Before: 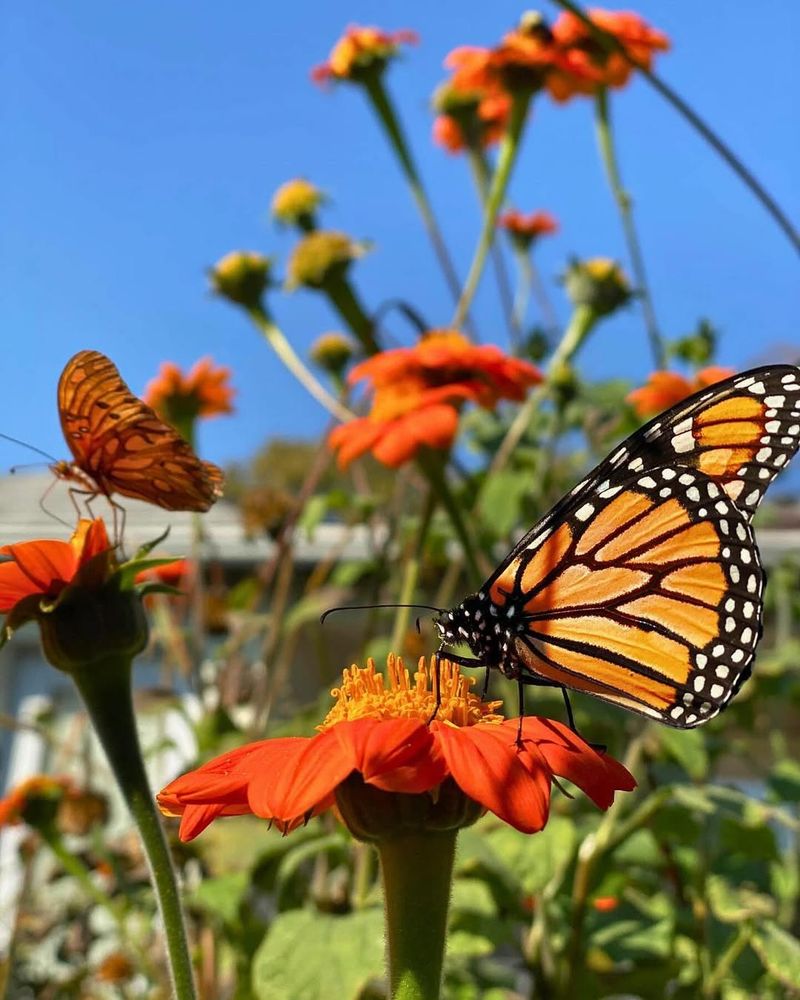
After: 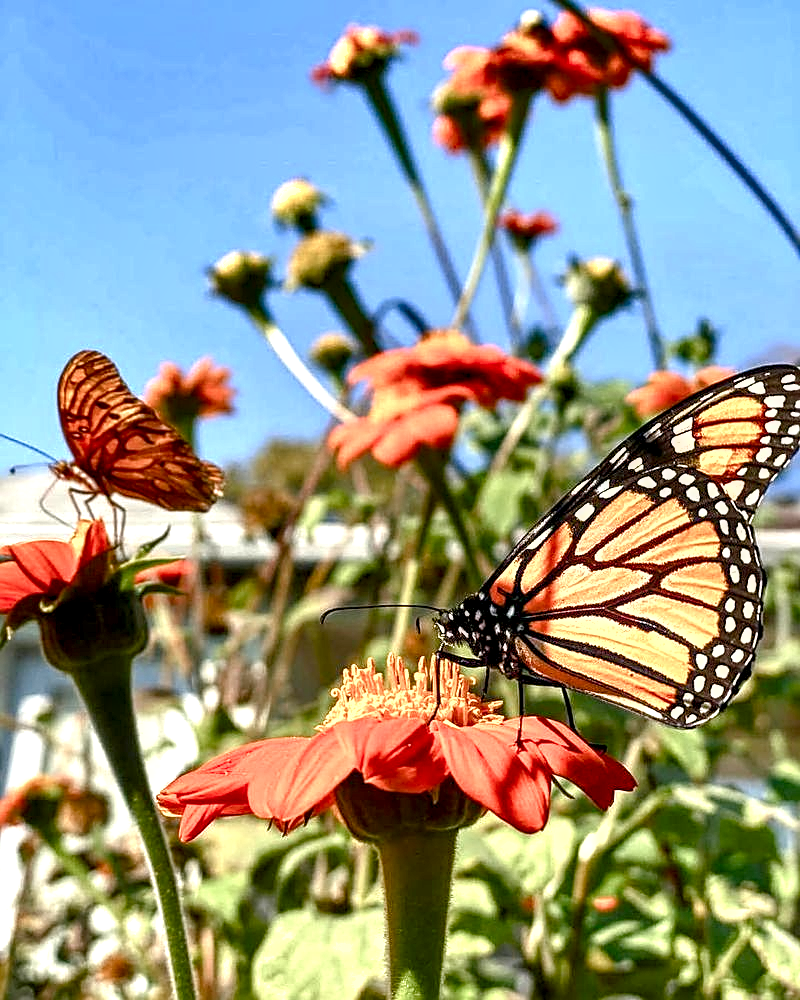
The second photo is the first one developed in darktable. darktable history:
exposure: black level correction 0, exposure 1.1 EV, compensate exposure bias true, compensate highlight preservation false
sharpen: on, module defaults
shadows and highlights: low approximation 0.01, soften with gaussian
color balance rgb: shadows lift › chroma 1%, shadows lift › hue 113°, highlights gain › chroma 0.2%, highlights gain › hue 333°, perceptual saturation grading › global saturation 20%, perceptual saturation grading › highlights -50%, perceptual saturation grading › shadows 25%, contrast -10%
local contrast: highlights 65%, shadows 54%, detail 169%, midtone range 0.514
